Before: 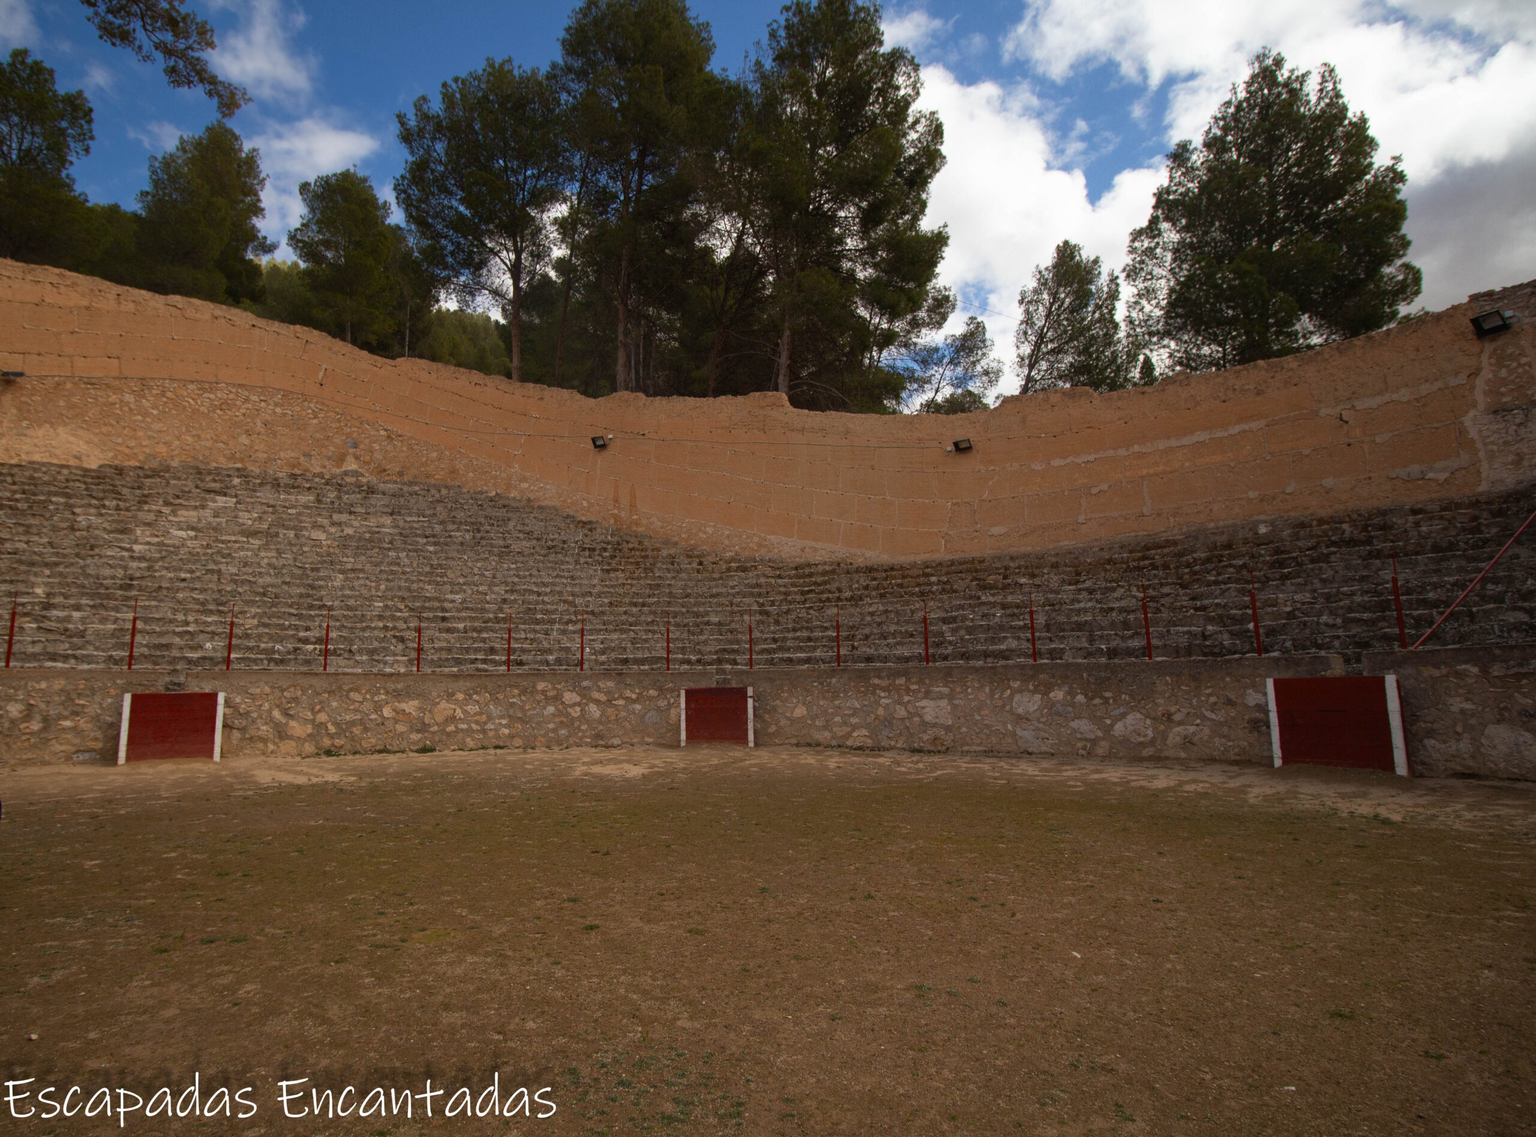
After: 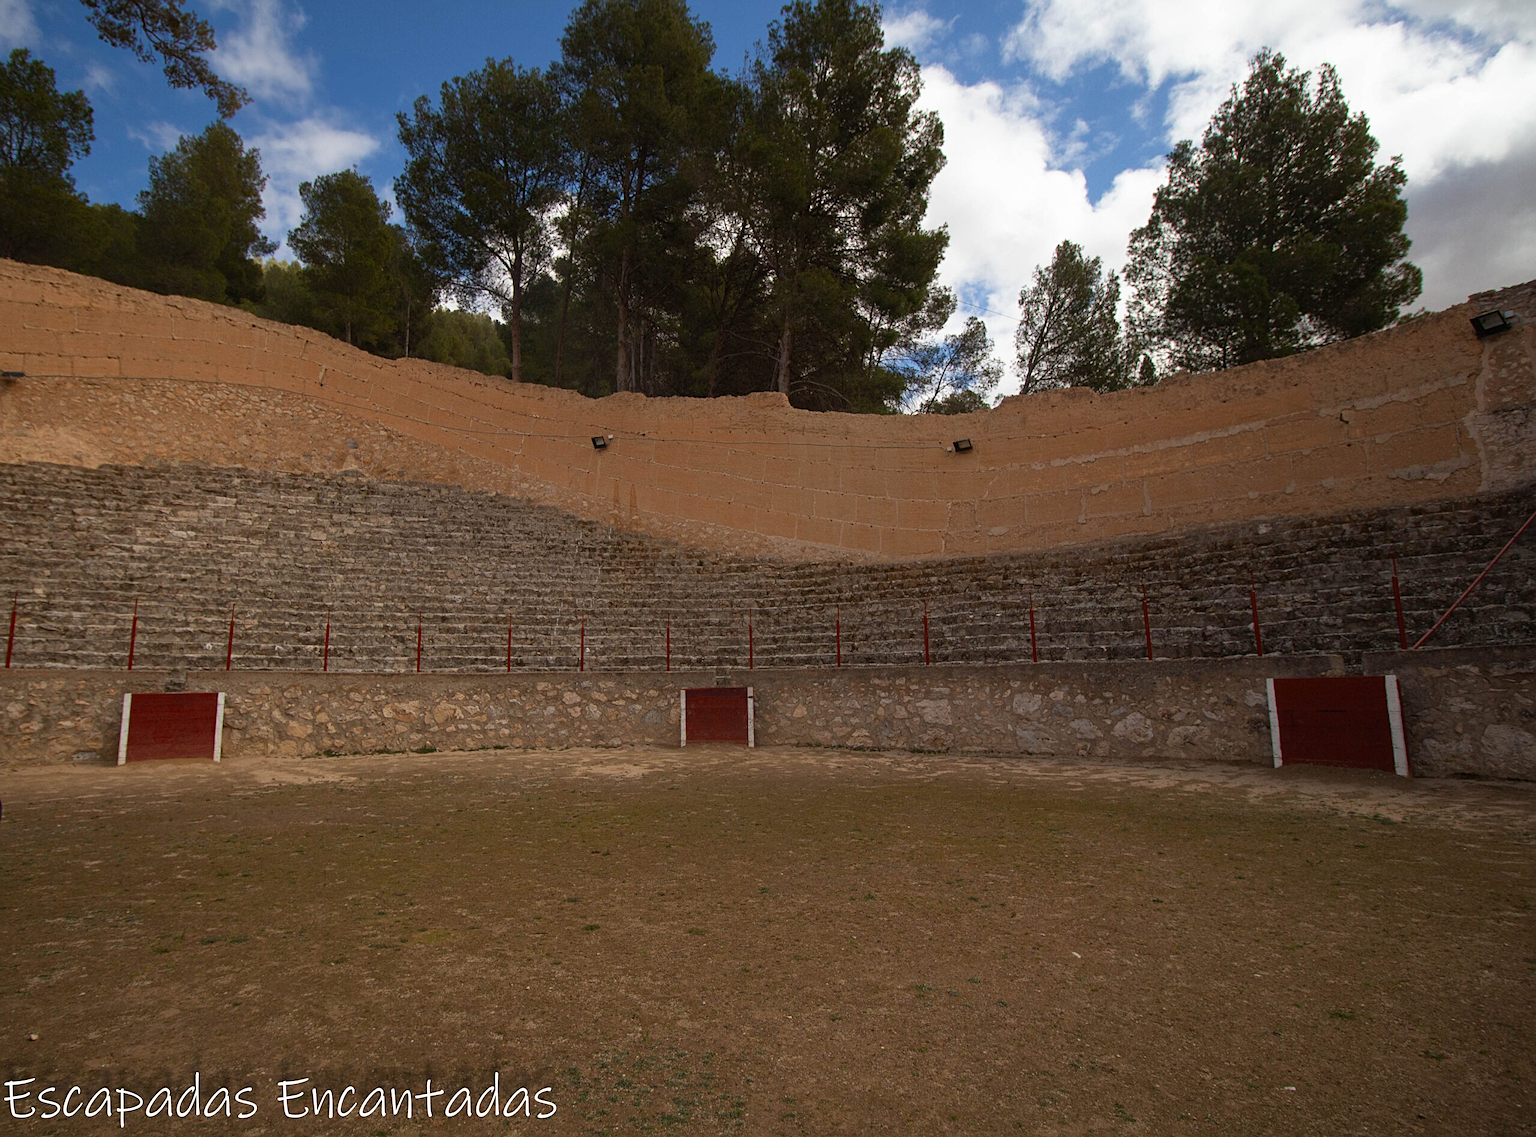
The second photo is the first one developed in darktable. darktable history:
sharpen: radius 2.219, amount 0.389, threshold 0.042
